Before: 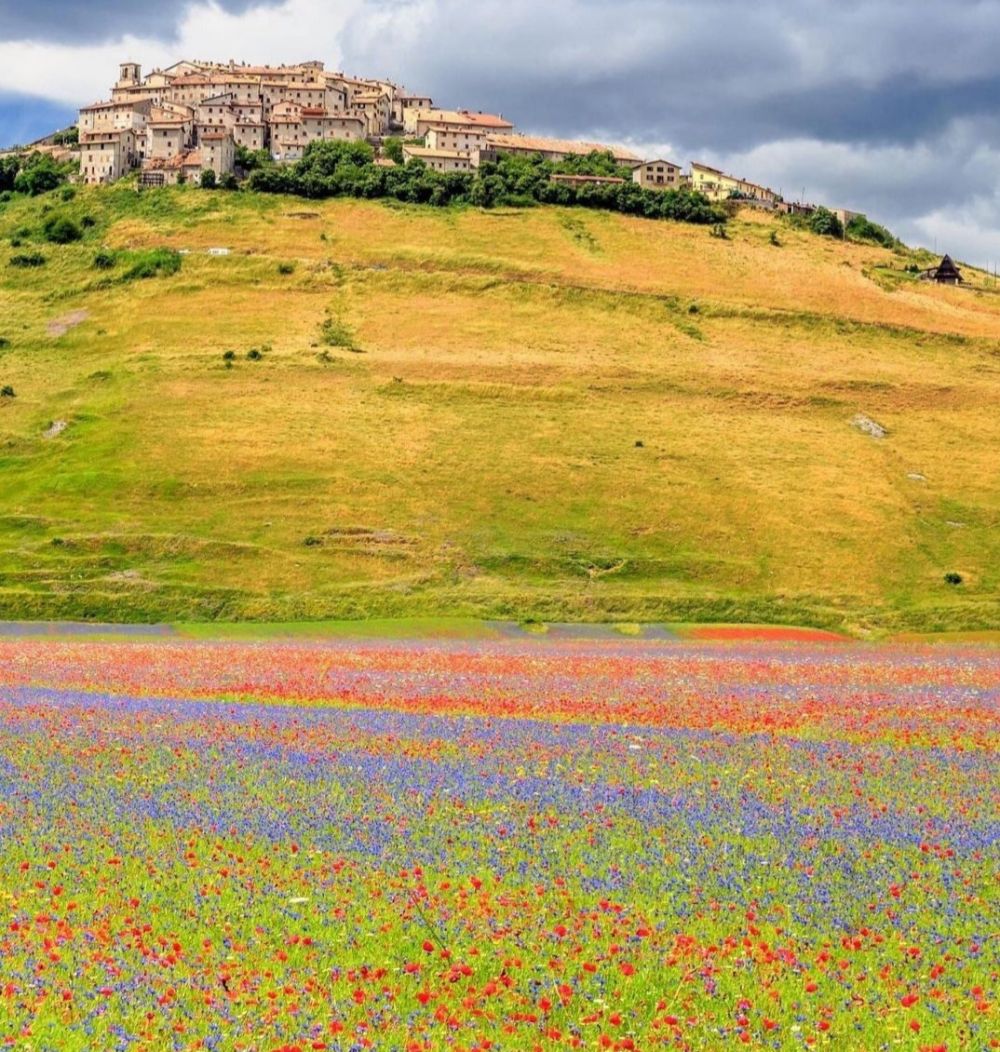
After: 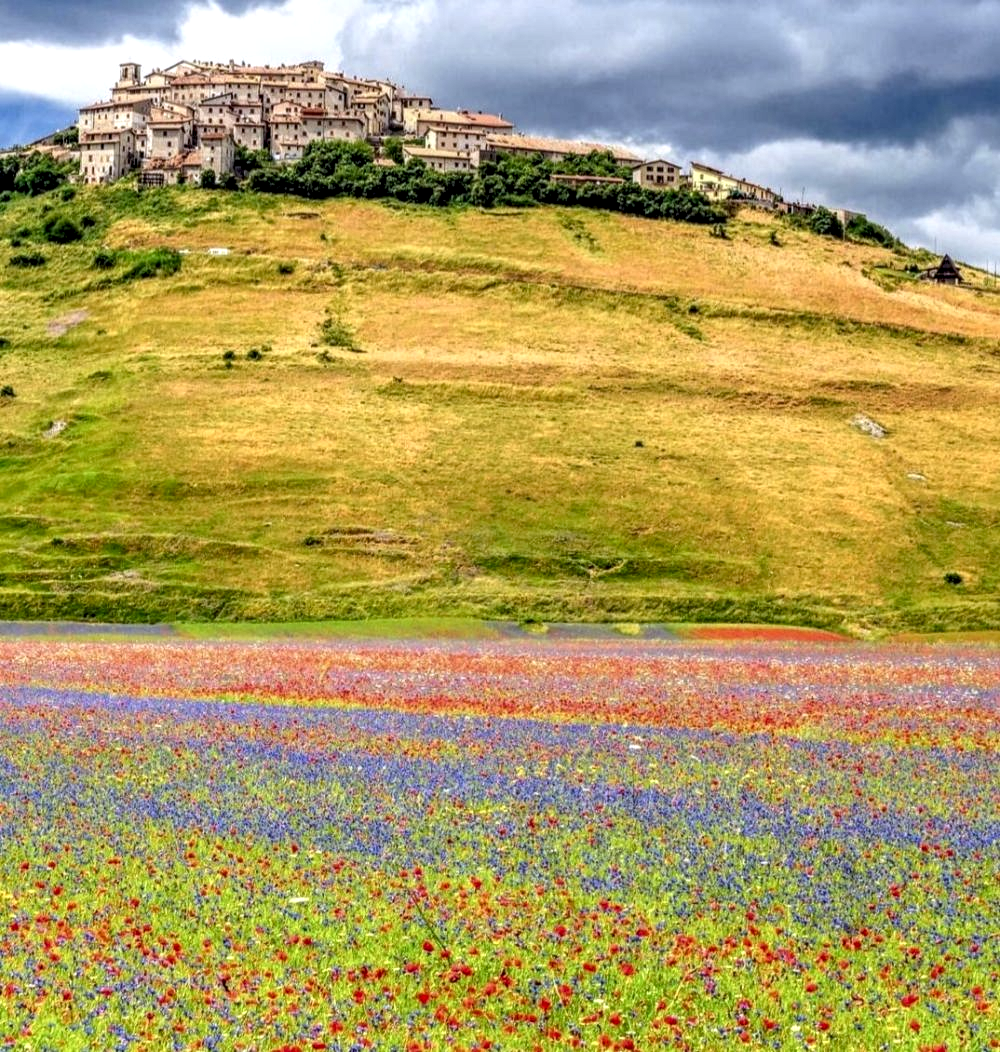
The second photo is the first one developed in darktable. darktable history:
white balance: red 0.976, blue 1.04
local contrast: highlights 79%, shadows 56%, detail 175%, midtone range 0.428
